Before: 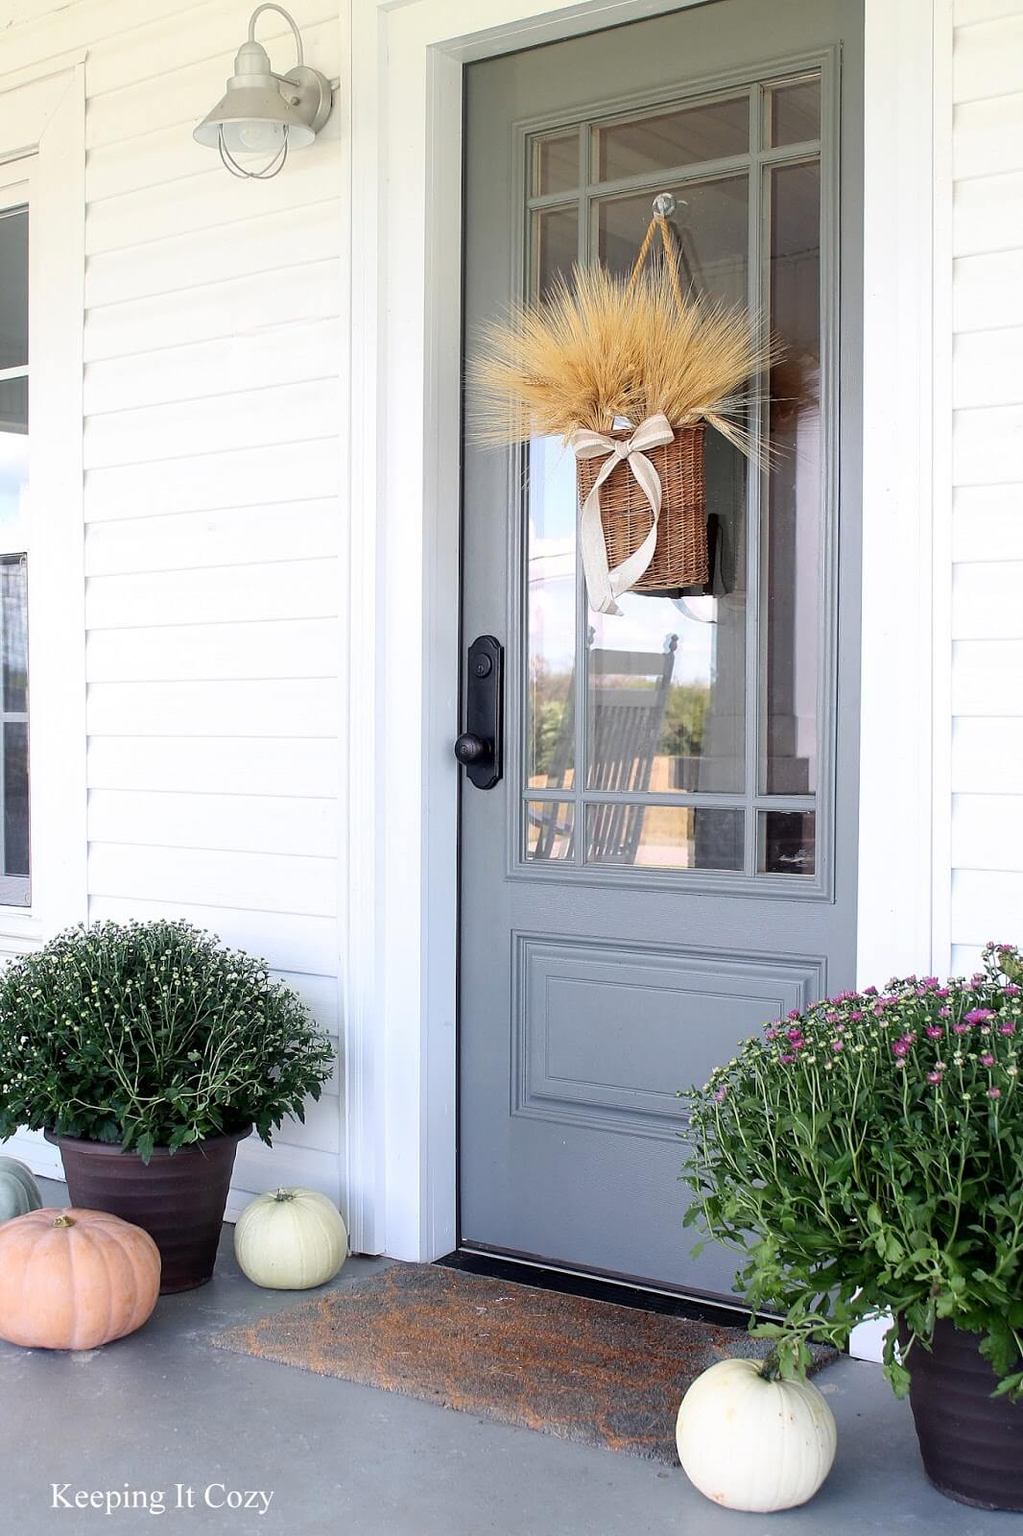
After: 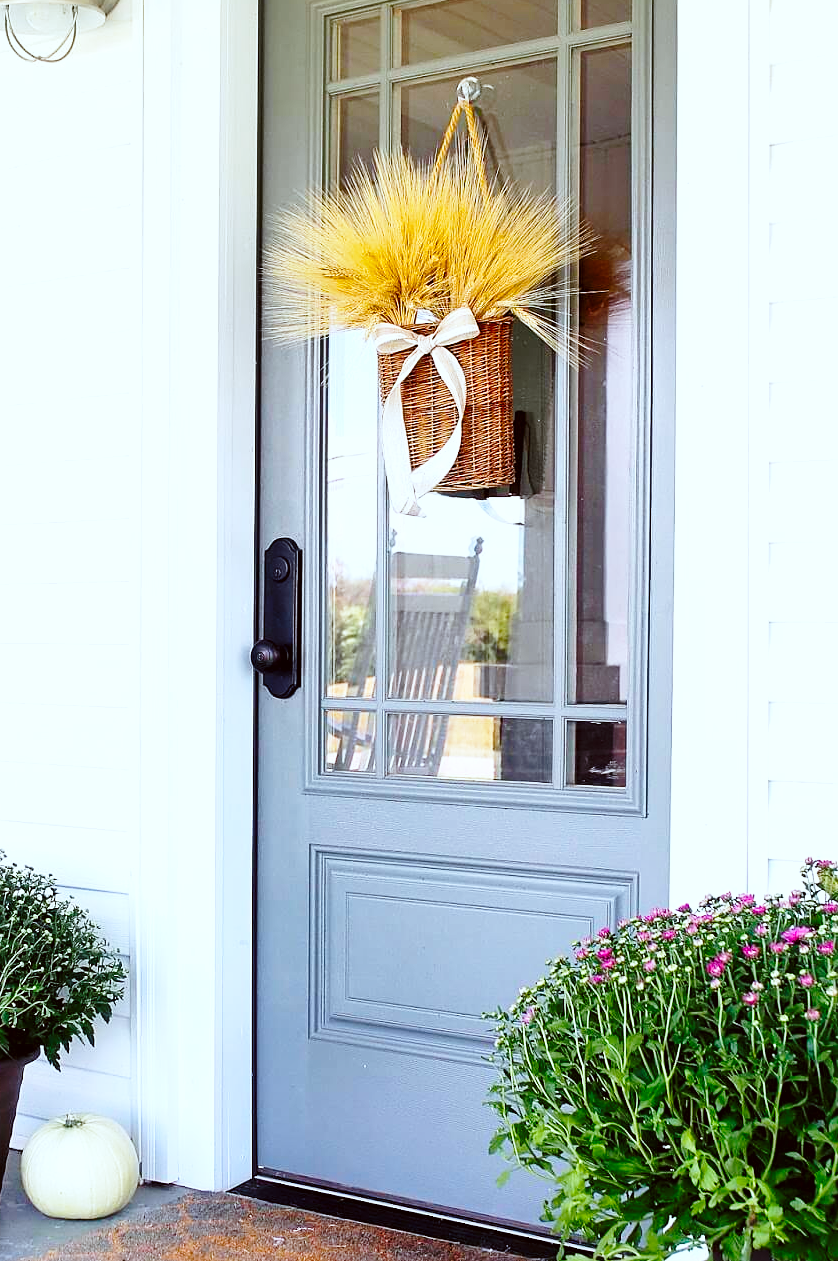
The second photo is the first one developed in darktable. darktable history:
color correction: highlights a* -3.63, highlights b* -6.55, shadows a* 3.27, shadows b* 5.48
crop and rotate: left 20.968%, top 7.78%, right 0.377%, bottom 13.386%
base curve: curves: ch0 [(0, 0) (0.028, 0.03) (0.121, 0.232) (0.46, 0.748) (0.859, 0.968) (1, 1)], preserve colors none
shadows and highlights: shadows 12.93, white point adjustment 1.23, soften with gaussian
sharpen: amount 0.212
color balance rgb: perceptual saturation grading › global saturation 39.408%, global vibrance 14.196%
